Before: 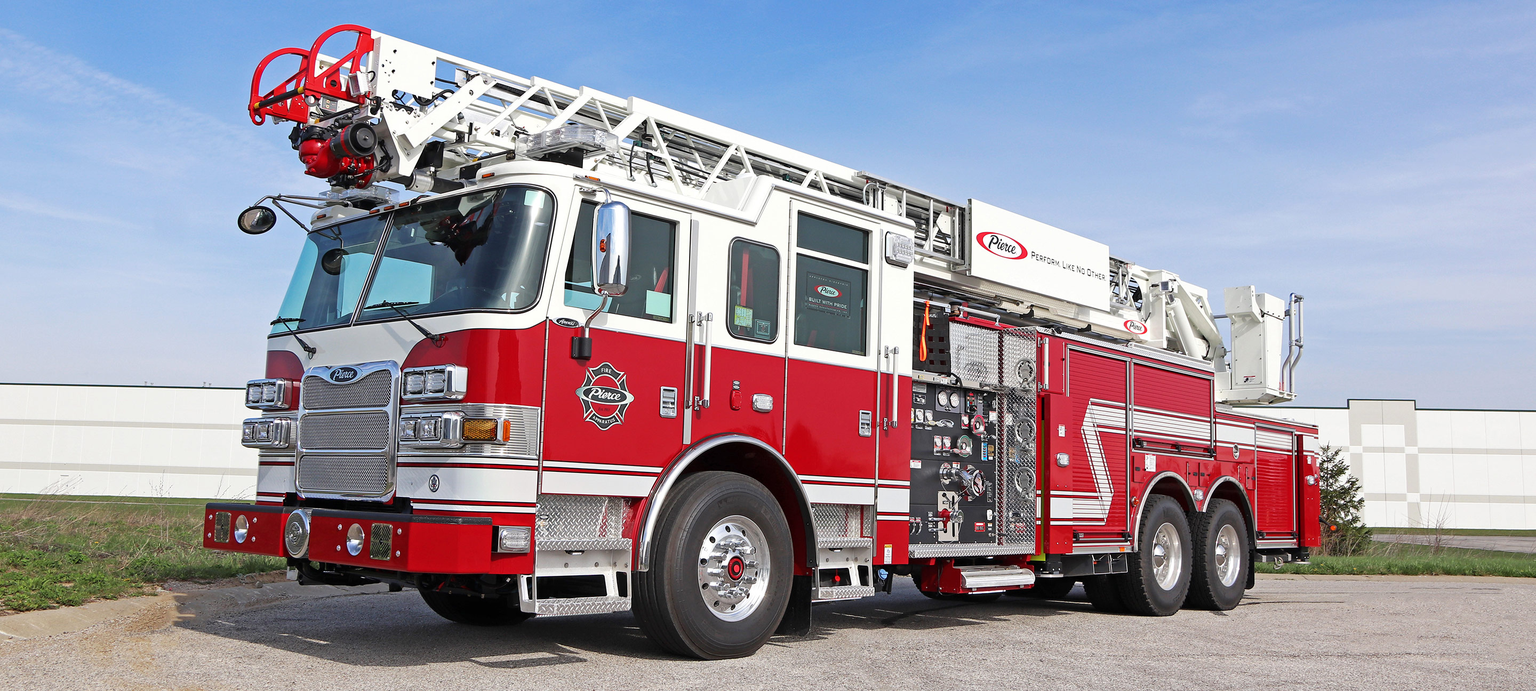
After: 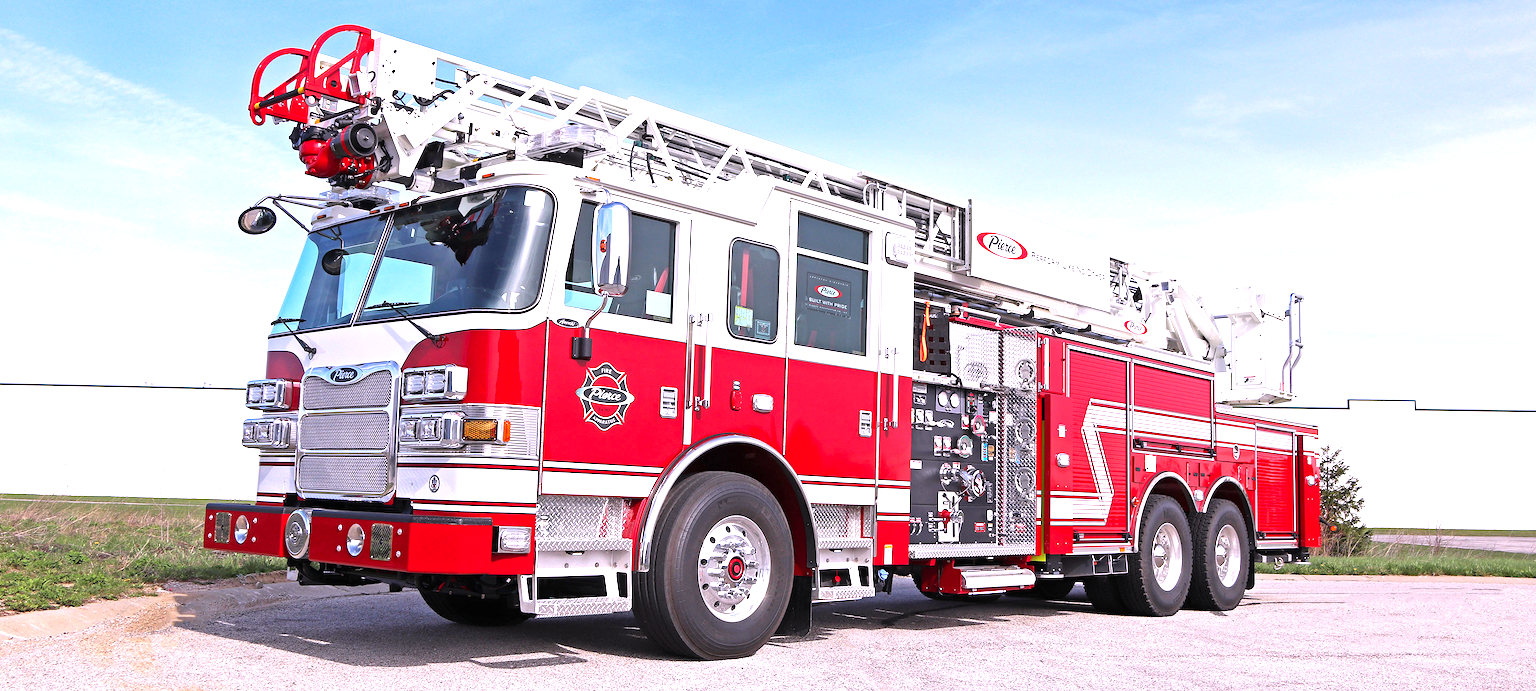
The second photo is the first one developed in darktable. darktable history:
white balance: red 1.066, blue 1.119
tone equalizer: on, module defaults
levels: levels [0, 0.394, 0.787]
